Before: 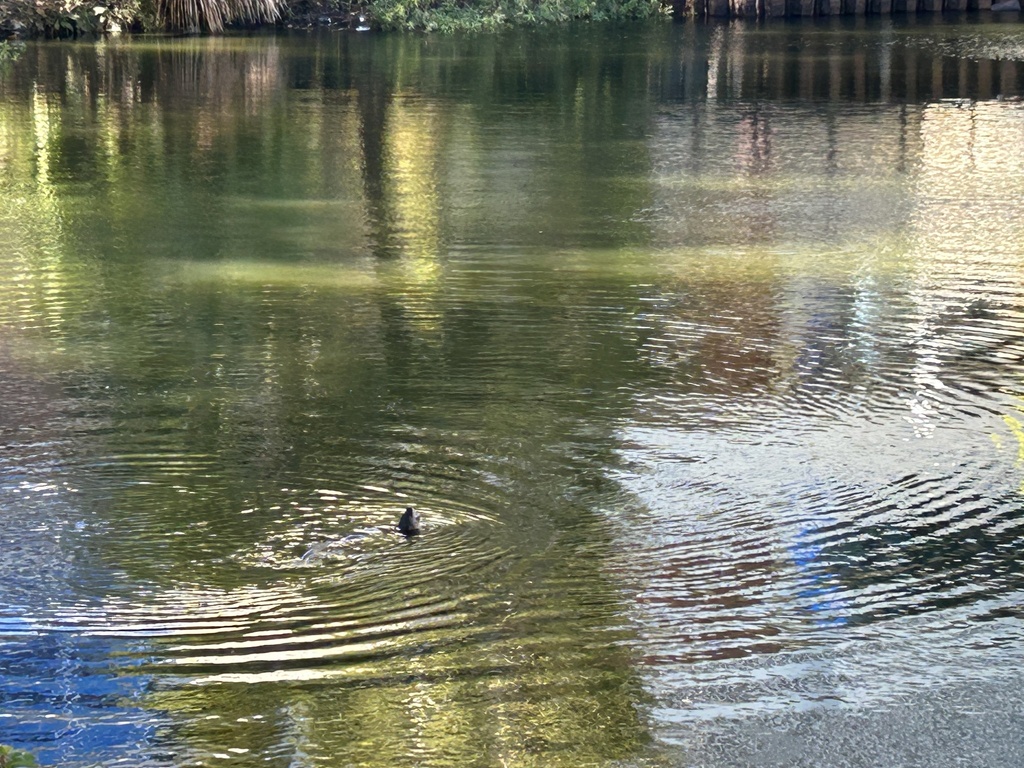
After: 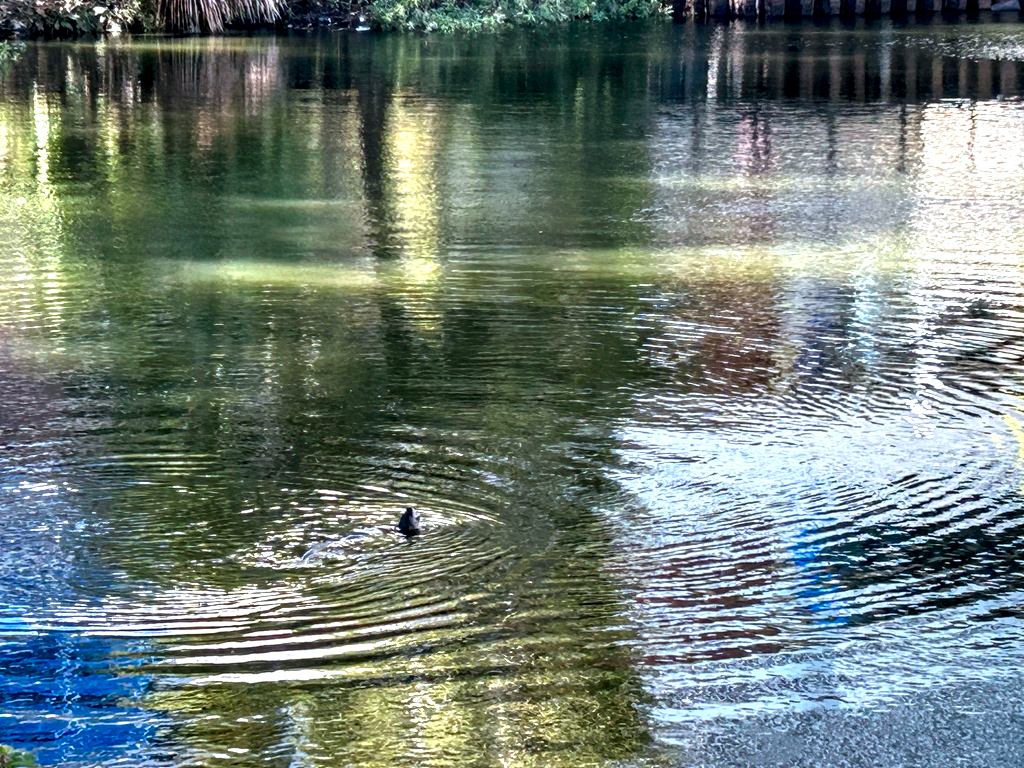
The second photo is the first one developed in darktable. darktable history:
color calibration: output R [0.972, 0.068, -0.094, 0], output G [-0.178, 1.216, -0.086, 0], output B [0.095, -0.136, 0.98, 0], illuminant custom, x 0.373, y 0.389, temperature 4248.49 K
local contrast: highlights 80%, shadows 58%, detail 175%, midtone range 0.606
